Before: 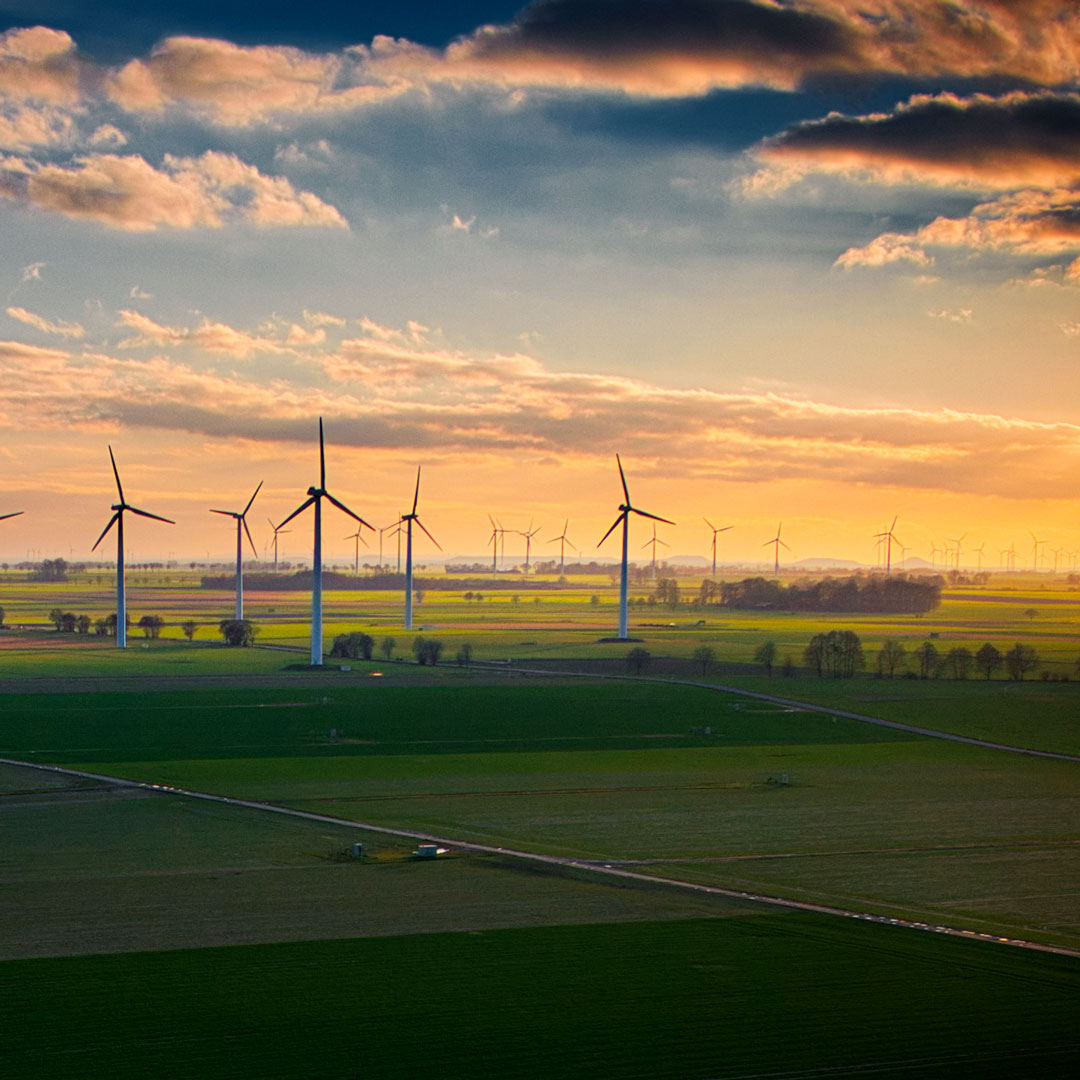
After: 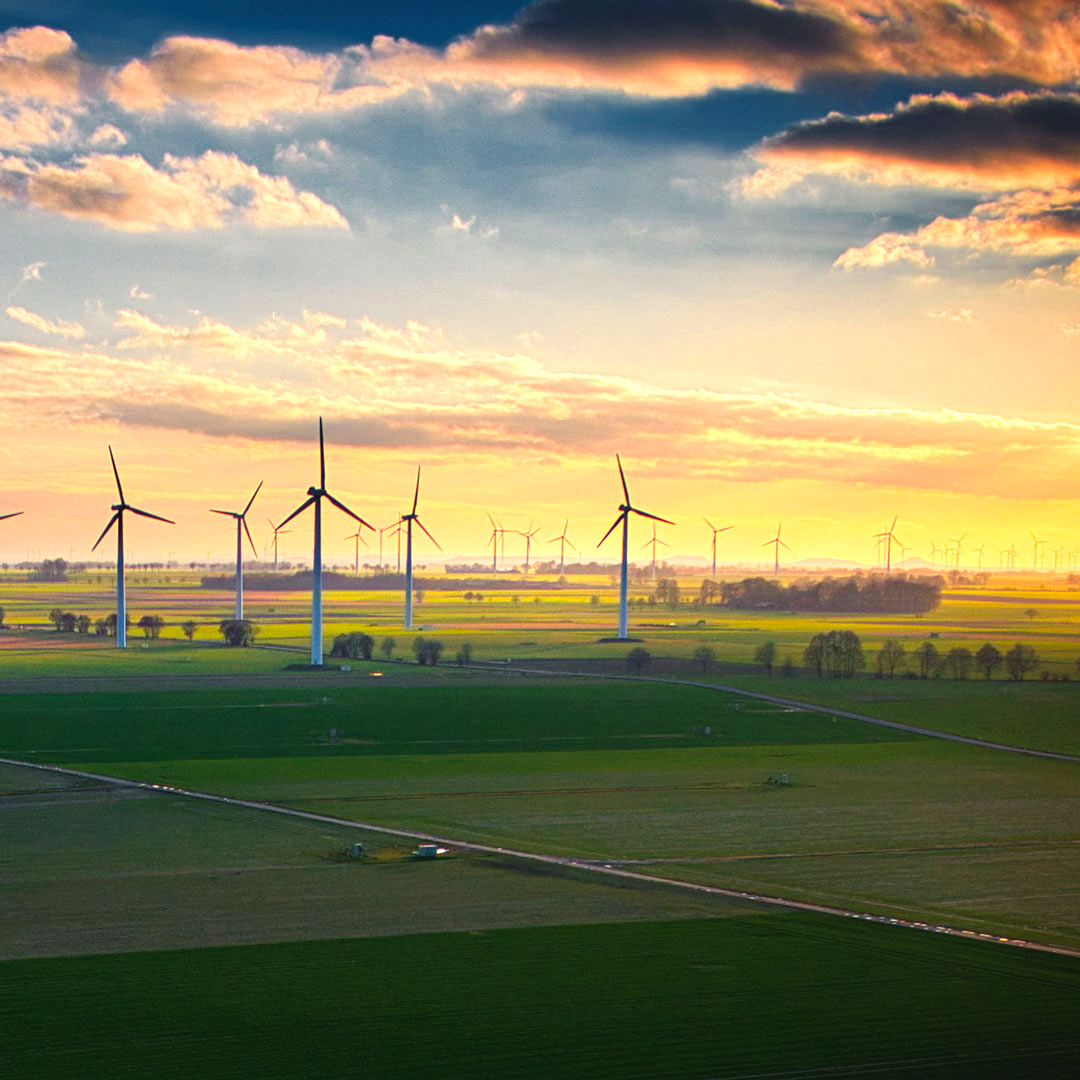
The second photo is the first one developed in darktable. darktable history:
exposure: black level correction -0.002, exposure 0.708 EV, compensate exposure bias true, compensate highlight preservation false
contrast brightness saturation: contrast -0.02, brightness -0.01, saturation 0.03
